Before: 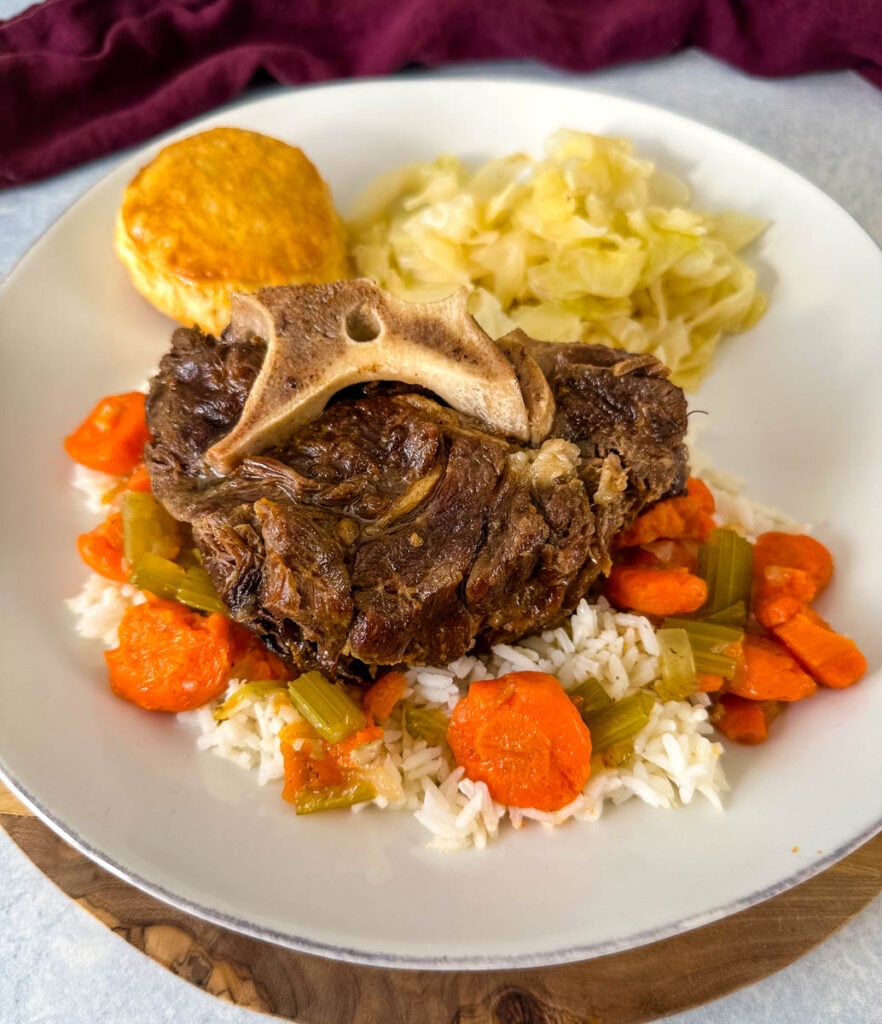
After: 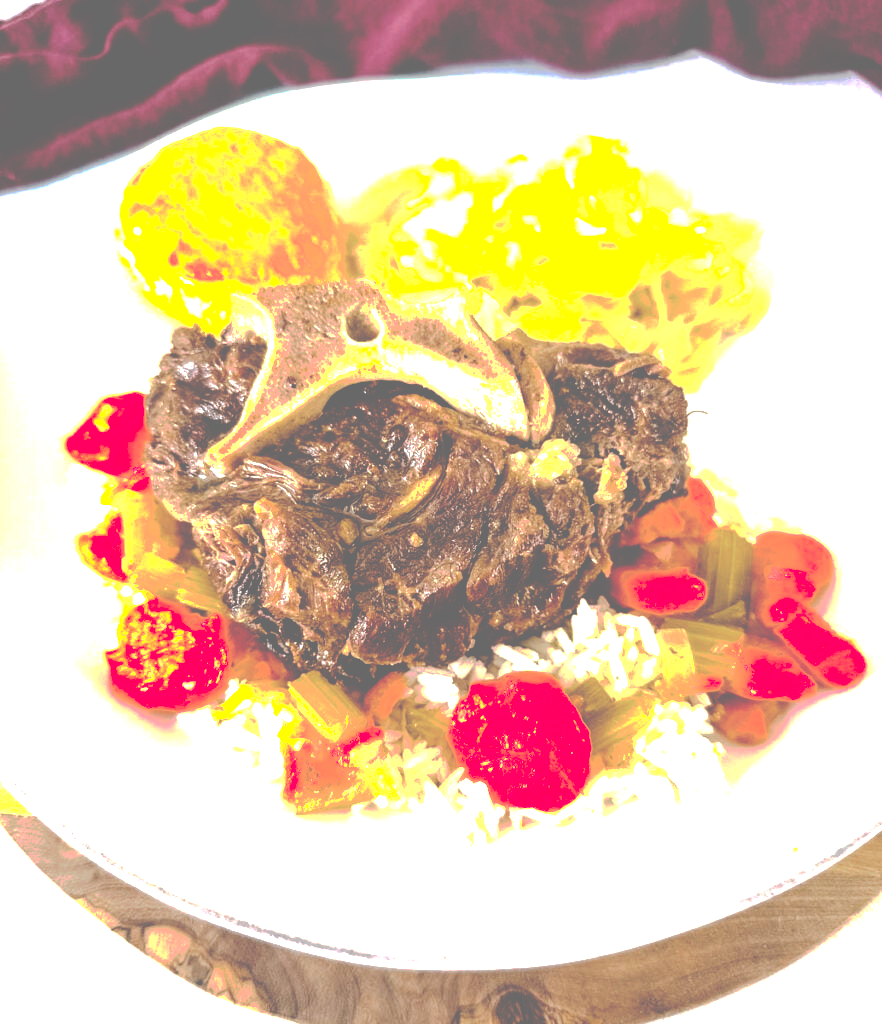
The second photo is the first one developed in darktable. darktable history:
exposure: black level correction 0, exposure 1.2 EV, compensate exposure bias true, compensate highlight preservation false
tone curve: curves: ch0 [(0, 0) (0.003, 0.439) (0.011, 0.439) (0.025, 0.439) (0.044, 0.439) (0.069, 0.439) (0.1, 0.439) (0.136, 0.44) (0.177, 0.444) (0.224, 0.45) (0.277, 0.462) (0.335, 0.487) (0.399, 0.528) (0.468, 0.577) (0.543, 0.621) (0.623, 0.669) (0.709, 0.715) (0.801, 0.764) (0.898, 0.804) (1, 1)], preserve colors none
tone equalizer: -8 EV -0.75 EV, -7 EV -0.7 EV, -6 EV -0.6 EV, -5 EV -0.4 EV, -3 EV 0.4 EV, -2 EV 0.6 EV, -1 EV 0.7 EV, +0 EV 0.75 EV, edges refinement/feathering 500, mask exposure compensation -1.57 EV, preserve details no
